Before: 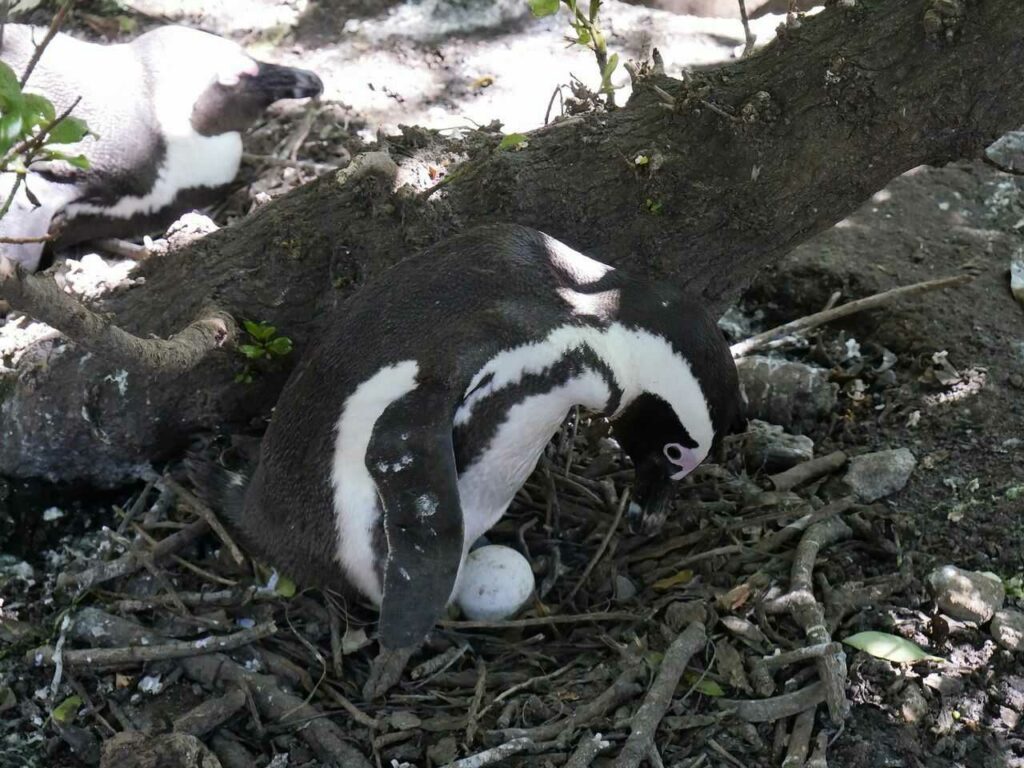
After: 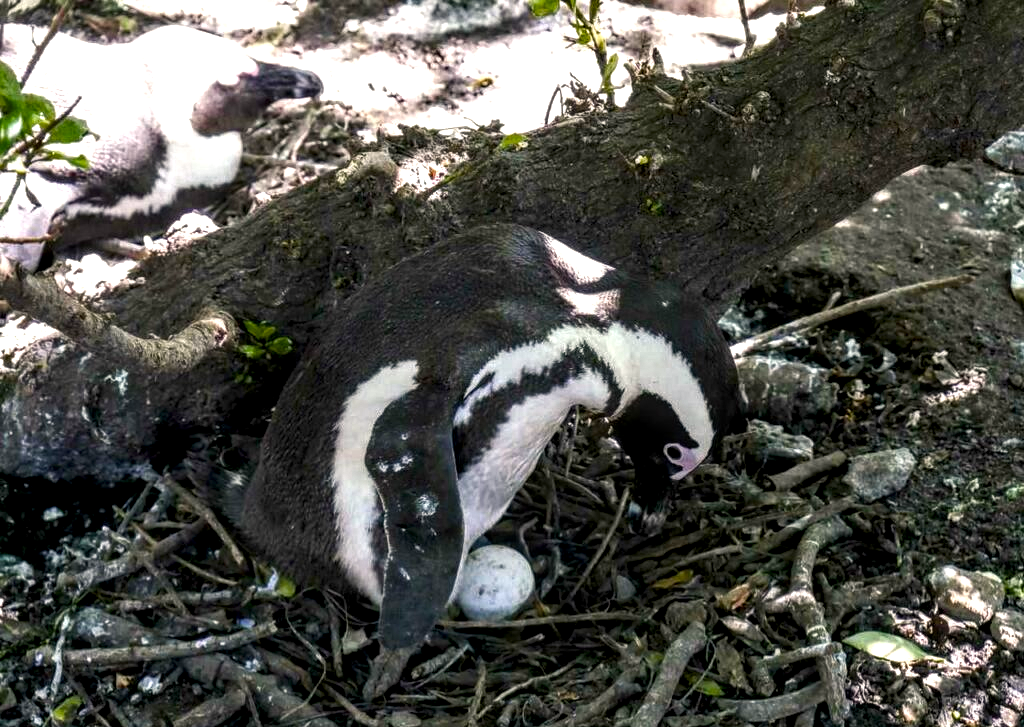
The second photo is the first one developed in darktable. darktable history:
color balance rgb: highlights gain › chroma 2.062%, highlights gain › hue 64.53°, linear chroma grading › global chroma 14.492%, perceptual saturation grading › global saturation 23.403%, perceptual saturation grading › highlights -24.687%, perceptual saturation grading › mid-tones 24.353%, perceptual saturation grading › shadows 40.535%, perceptual brilliance grading › global brilliance 15.44%, perceptual brilliance grading › shadows -34.763%
crop and rotate: top 0.013%, bottom 5.222%
local contrast: highlights 8%, shadows 38%, detail 183%, midtone range 0.466
